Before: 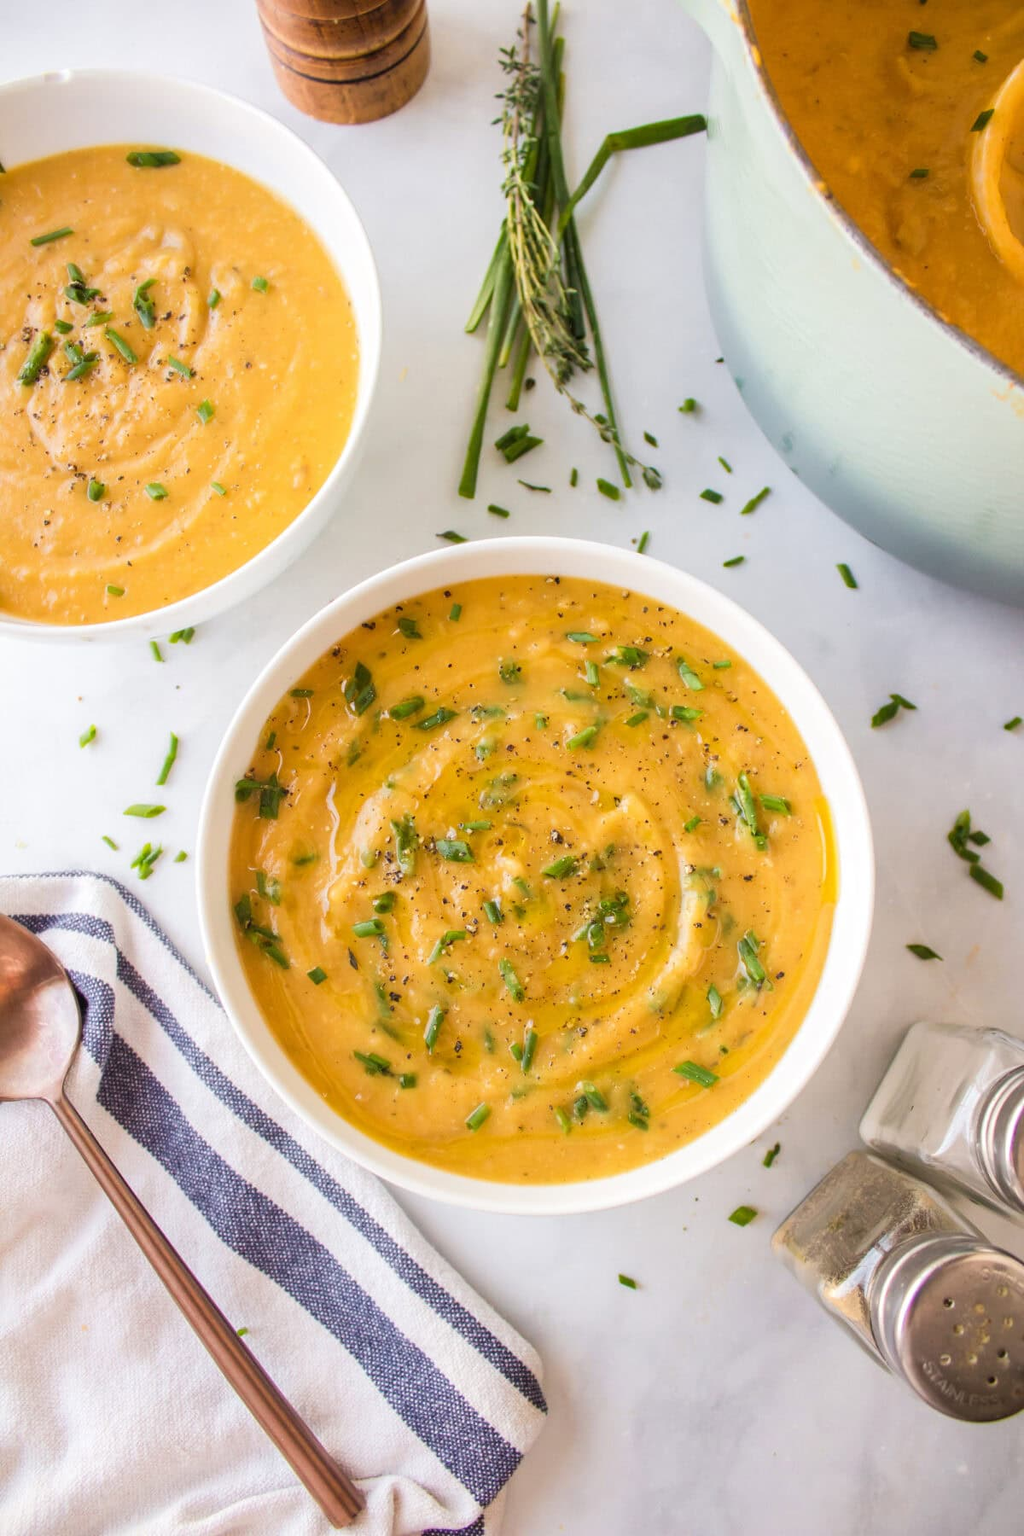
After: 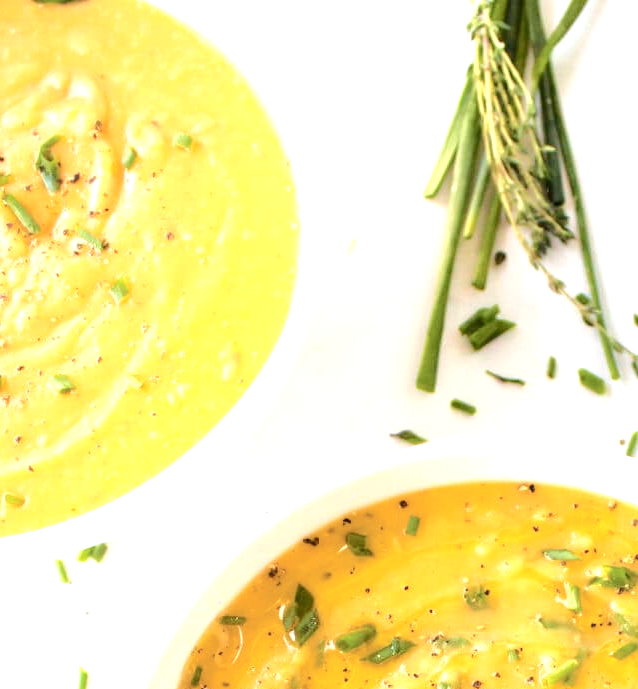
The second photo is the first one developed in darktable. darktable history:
tone curve: curves: ch0 [(0, 0) (0.052, 0.018) (0.236, 0.207) (0.41, 0.417) (0.485, 0.518) (0.54, 0.584) (0.625, 0.666) (0.845, 0.828) (0.994, 0.964)]; ch1 [(0, 0) (0.136, 0.146) (0.317, 0.34) (0.382, 0.408) (0.434, 0.441) (0.472, 0.479) (0.498, 0.501) (0.557, 0.558) (0.616, 0.59) (0.739, 0.7) (1, 1)]; ch2 [(0, 0) (0.352, 0.403) (0.447, 0.466) (0.482, 0.482) (0.528, 0.526) (0.586, 0.577) (0.618, 0.621) (0.785, 0.747) (1, 1)], color space Lab, independent channels, preserve colors none
exposure: black level correction 0.001, exposure 1.127 EV, compensate highlight preservation false
crop: left 10.094%, top 10.697%, right 36.133%, bottom 51.015%
